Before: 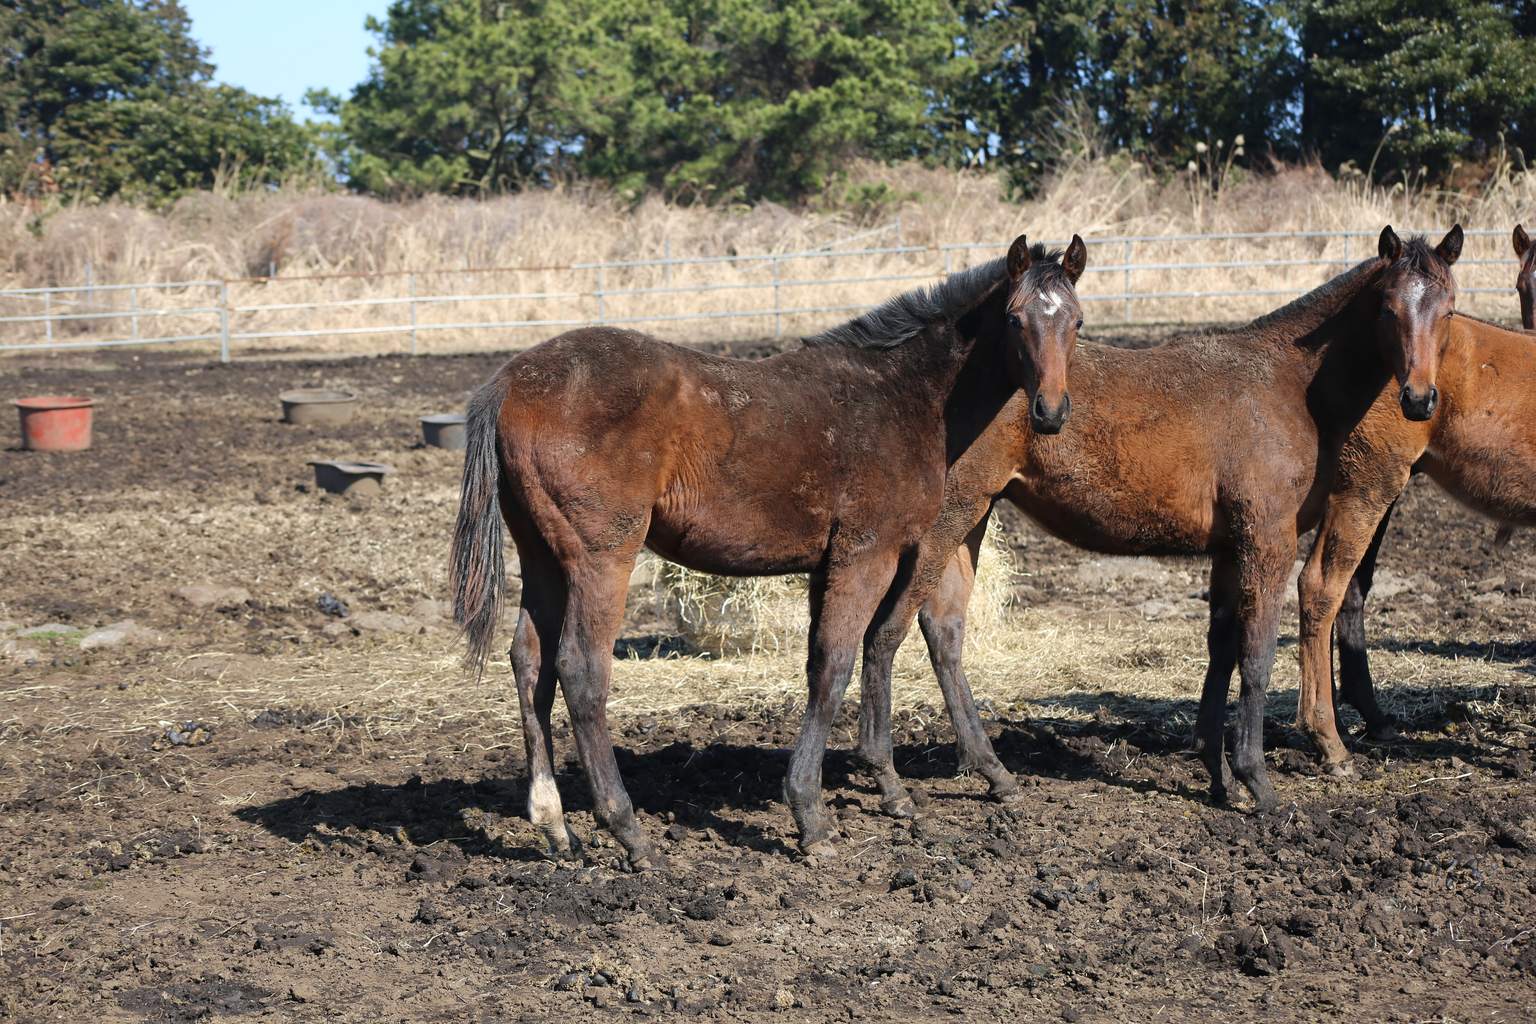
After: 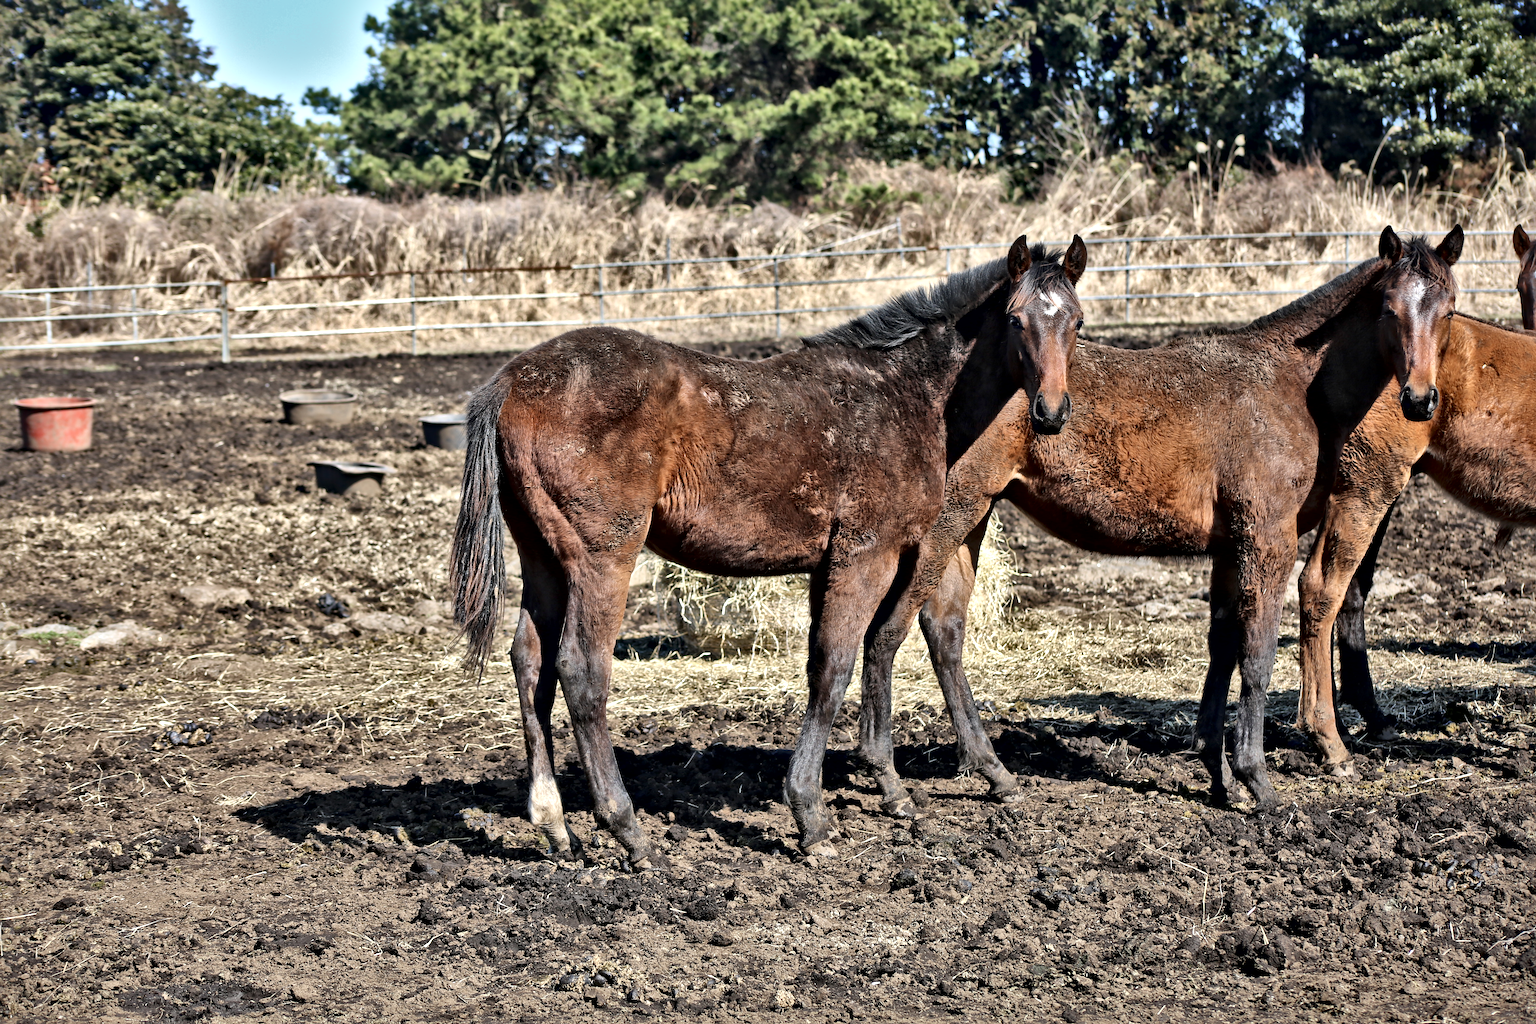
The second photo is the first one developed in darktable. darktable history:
shadows and highlights: white point adjustment 0.156, highlights -69.12, soften with gaussian
local contrast: mode bilateral grid, contrast 44, coarseness 68, detail 211%, midtone range 0.2
